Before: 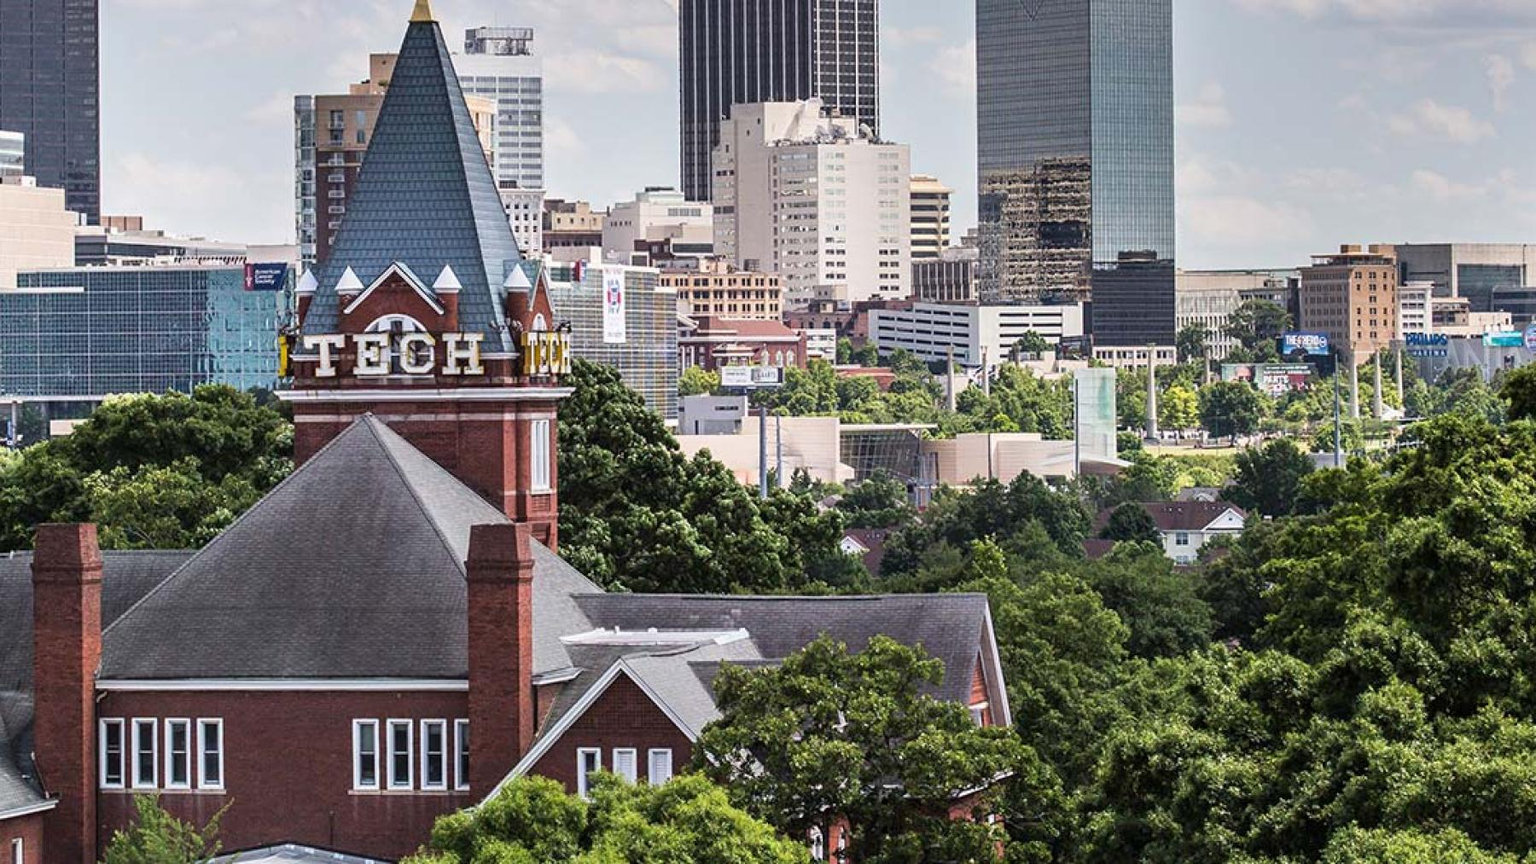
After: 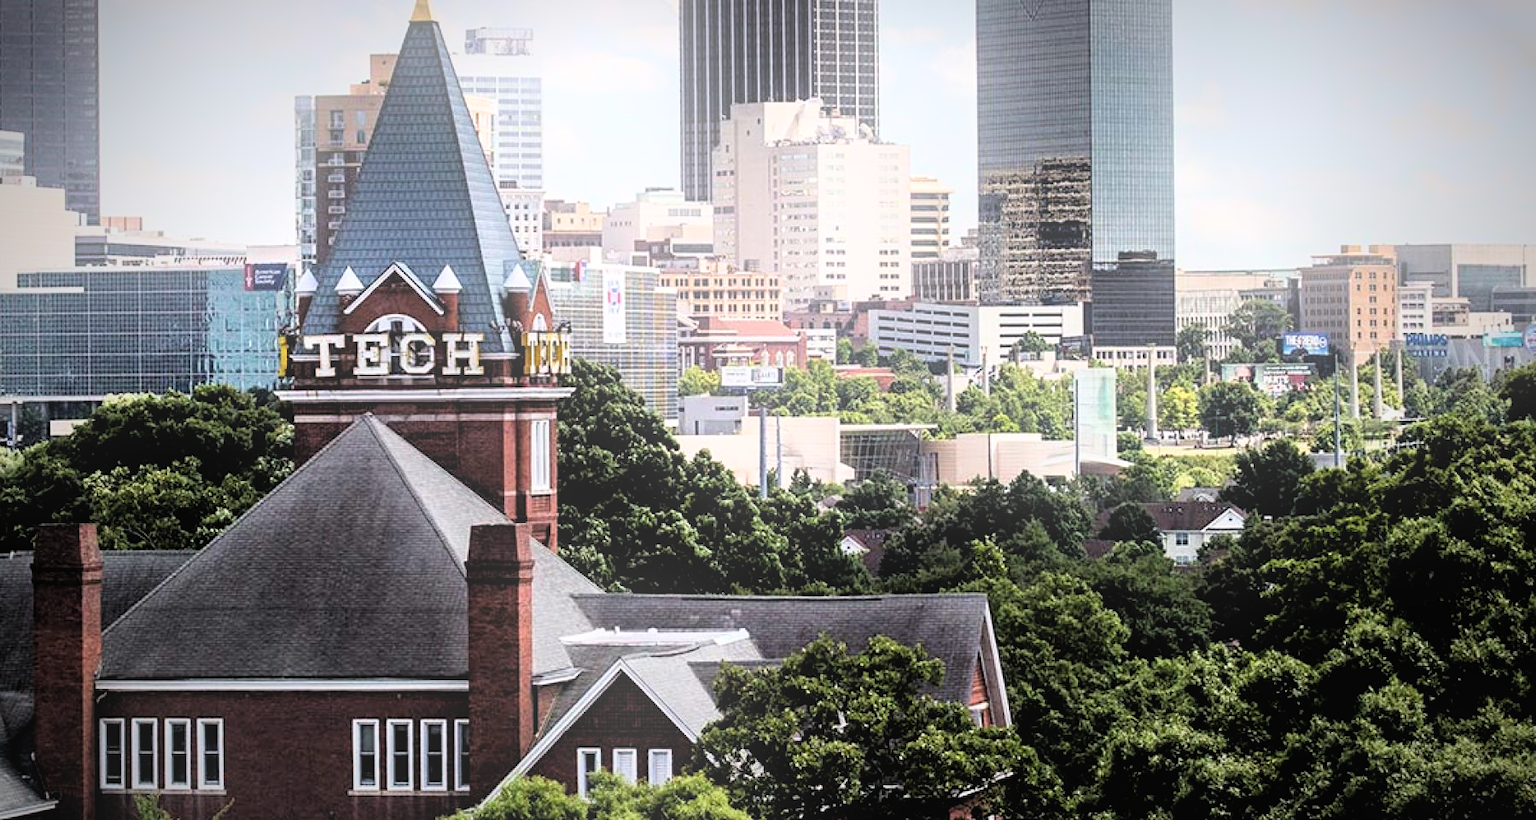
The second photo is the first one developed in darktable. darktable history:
vignetting: fall-off start 70.97%, brightness -0.584, saturation -0.118, width/height ratio 1.333
filmic rgb: black relative exposure -3.57 EV, white relative exposure 2.29 EV, hardness 3.41
contrast equalizer: octaves 7, y [[0.6 ×6], [0.55 ×6], [0 ×6], [0 ×6], [0 ×6]], mix -0.3
bloom: on, module defaults
crop and rotate: top 0%, bottom 5.097%
tone equalizer: on, module defaults
